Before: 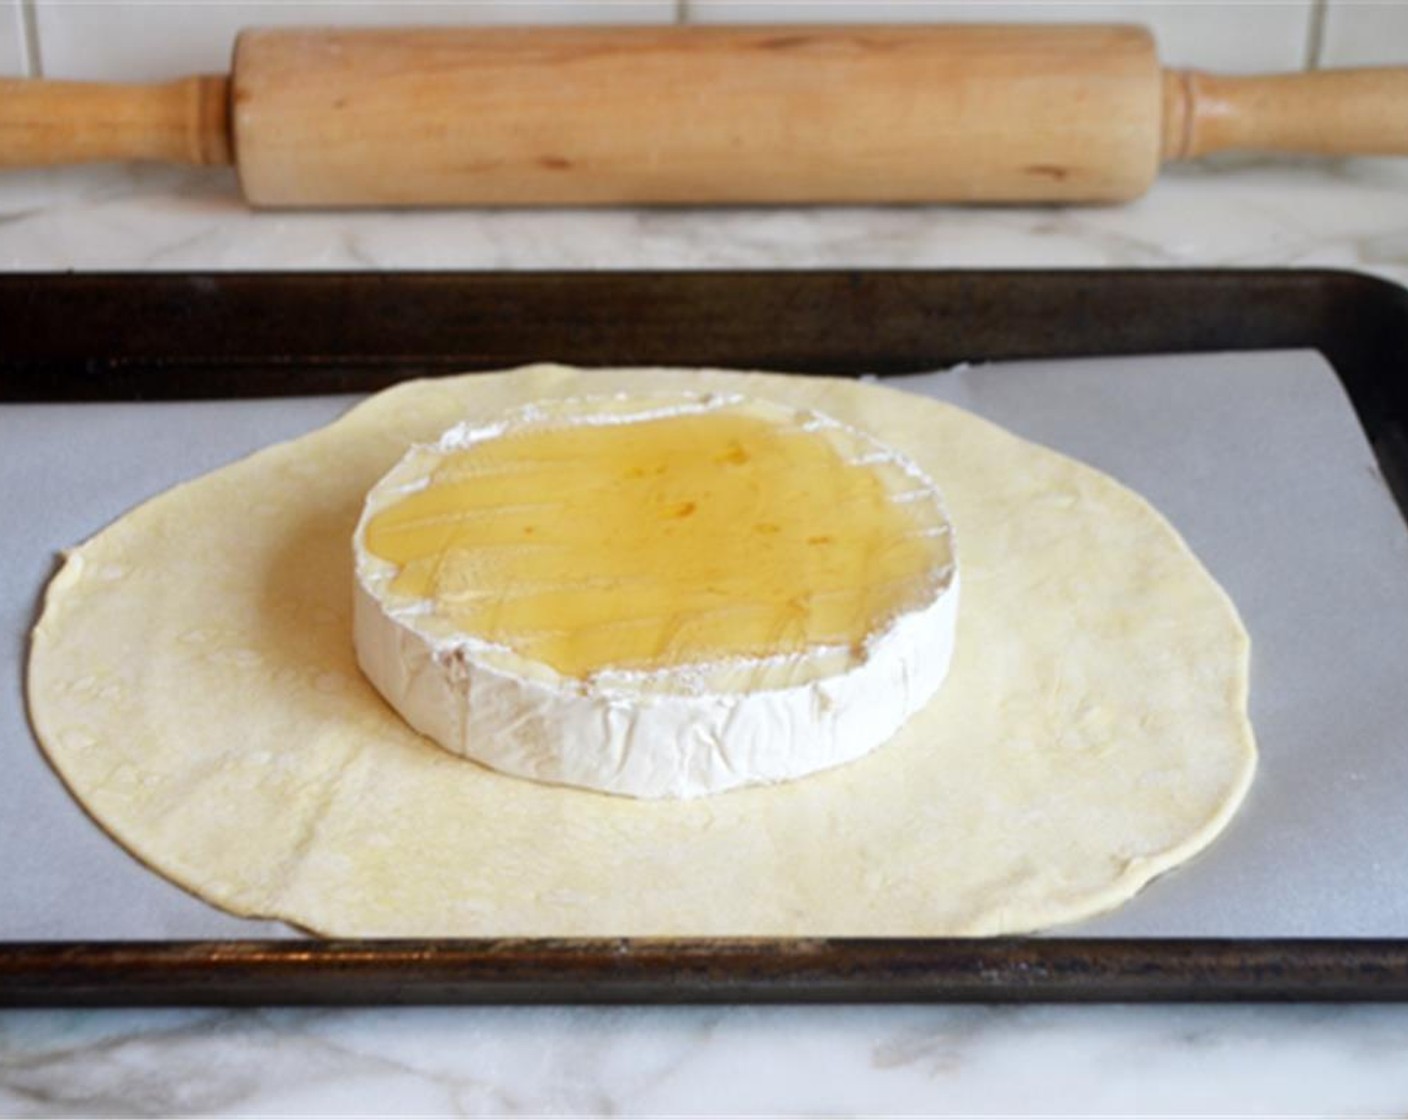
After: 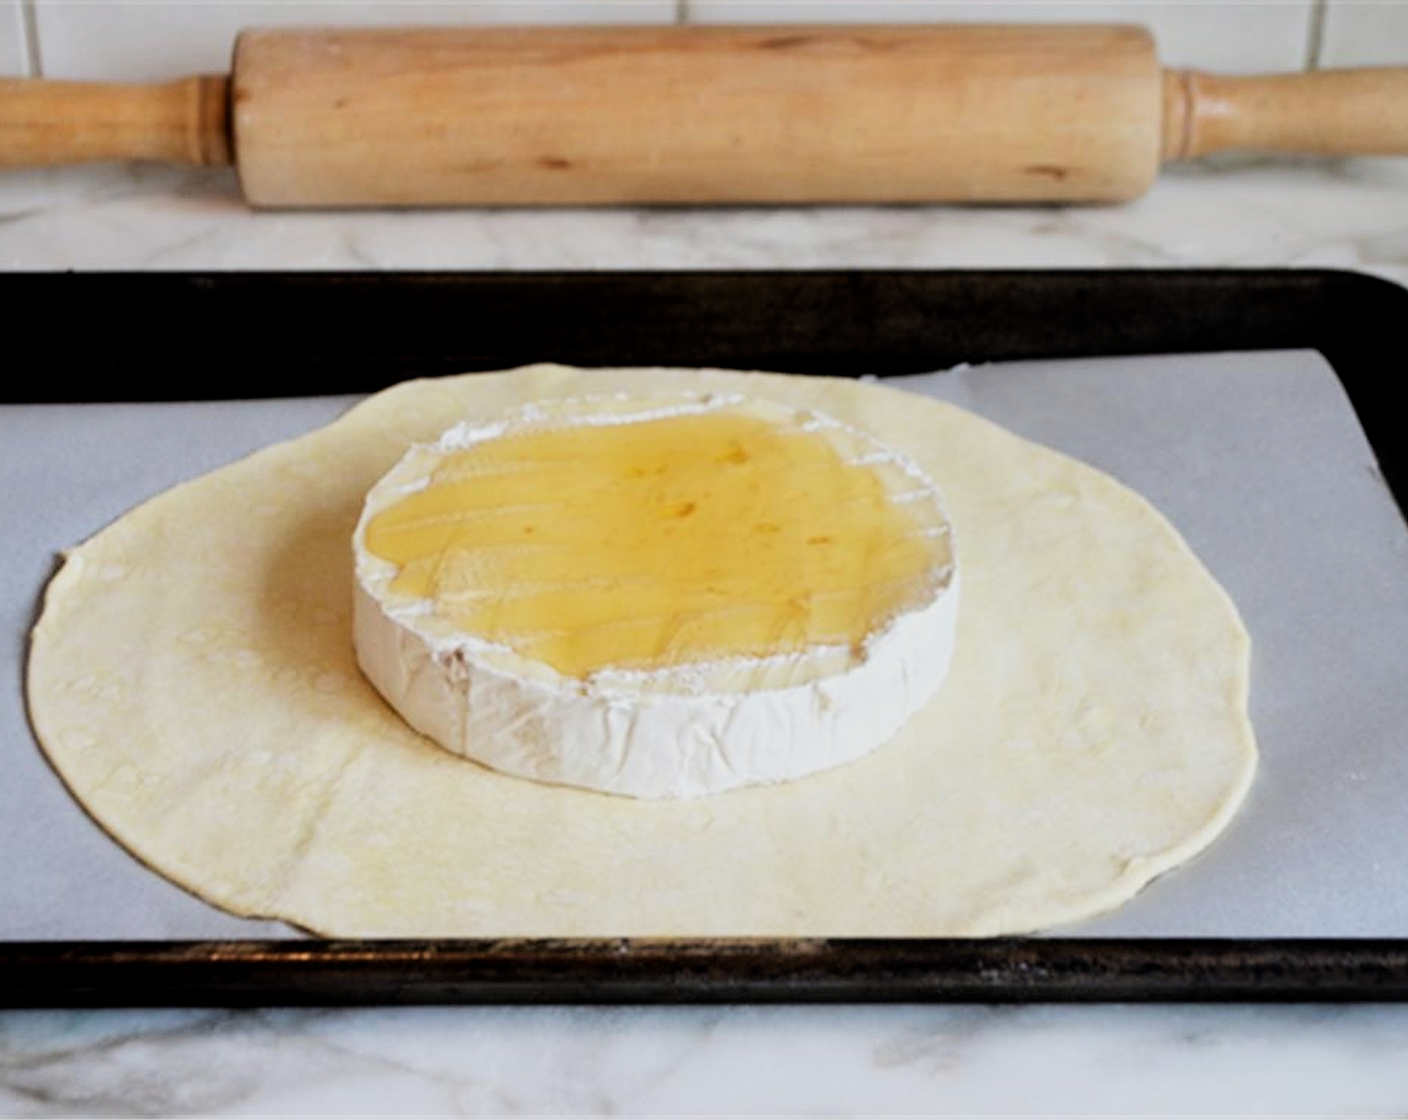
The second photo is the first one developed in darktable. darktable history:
local contrast: mode bilateral grid, contrast 20, coarseness 50, detail 120%, midtone range 0.2
filmic rgb: black relative exposure -5.06 EV, white relative exposure 3.96 EV, hardness 2.89, contrast 1.297, highlights saturation mix -10.66%
sharpen: amount 0.206
